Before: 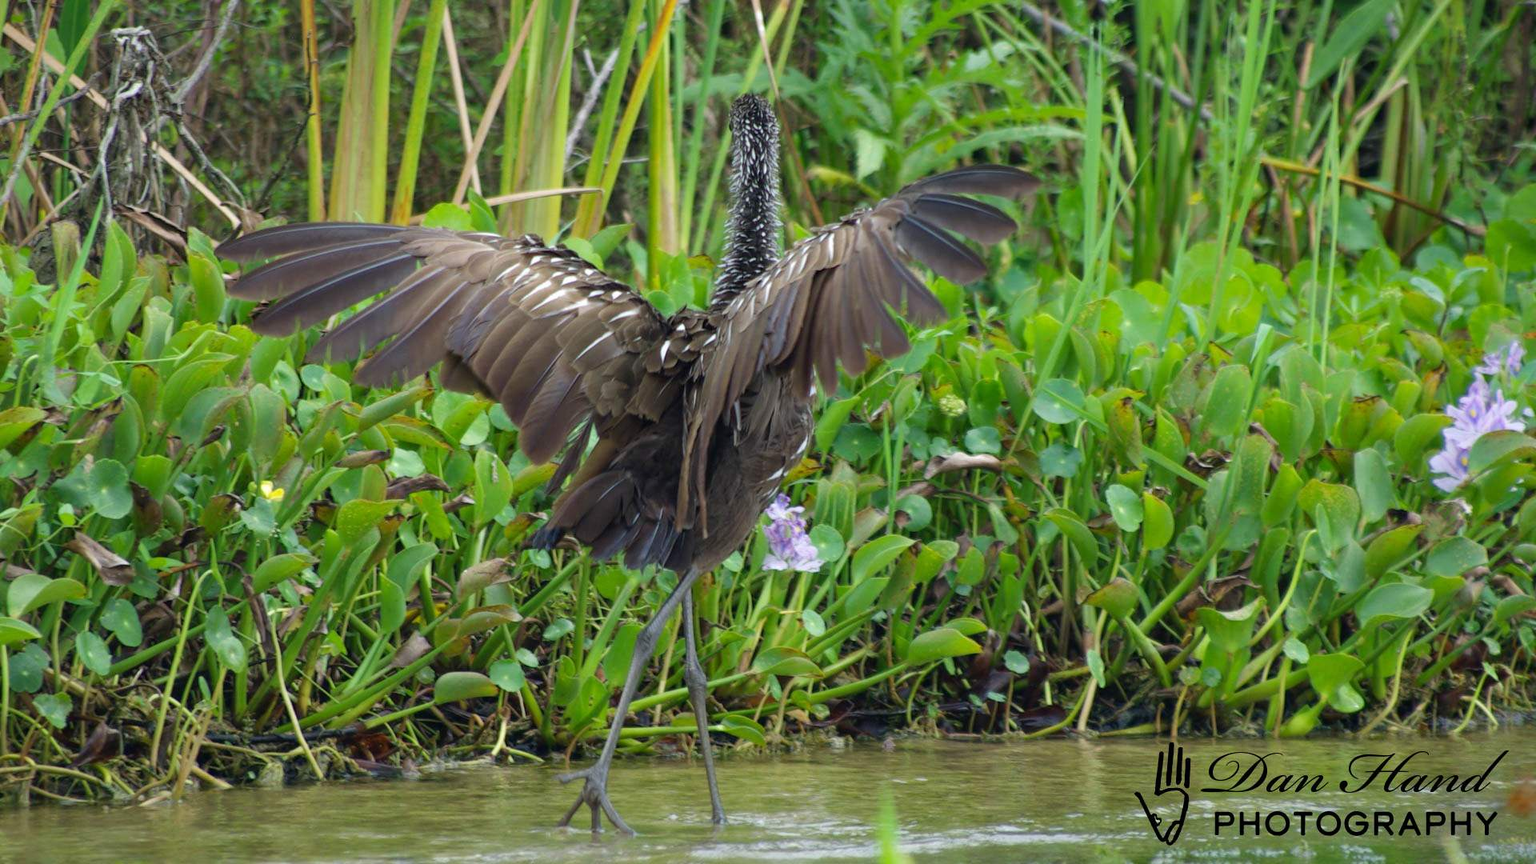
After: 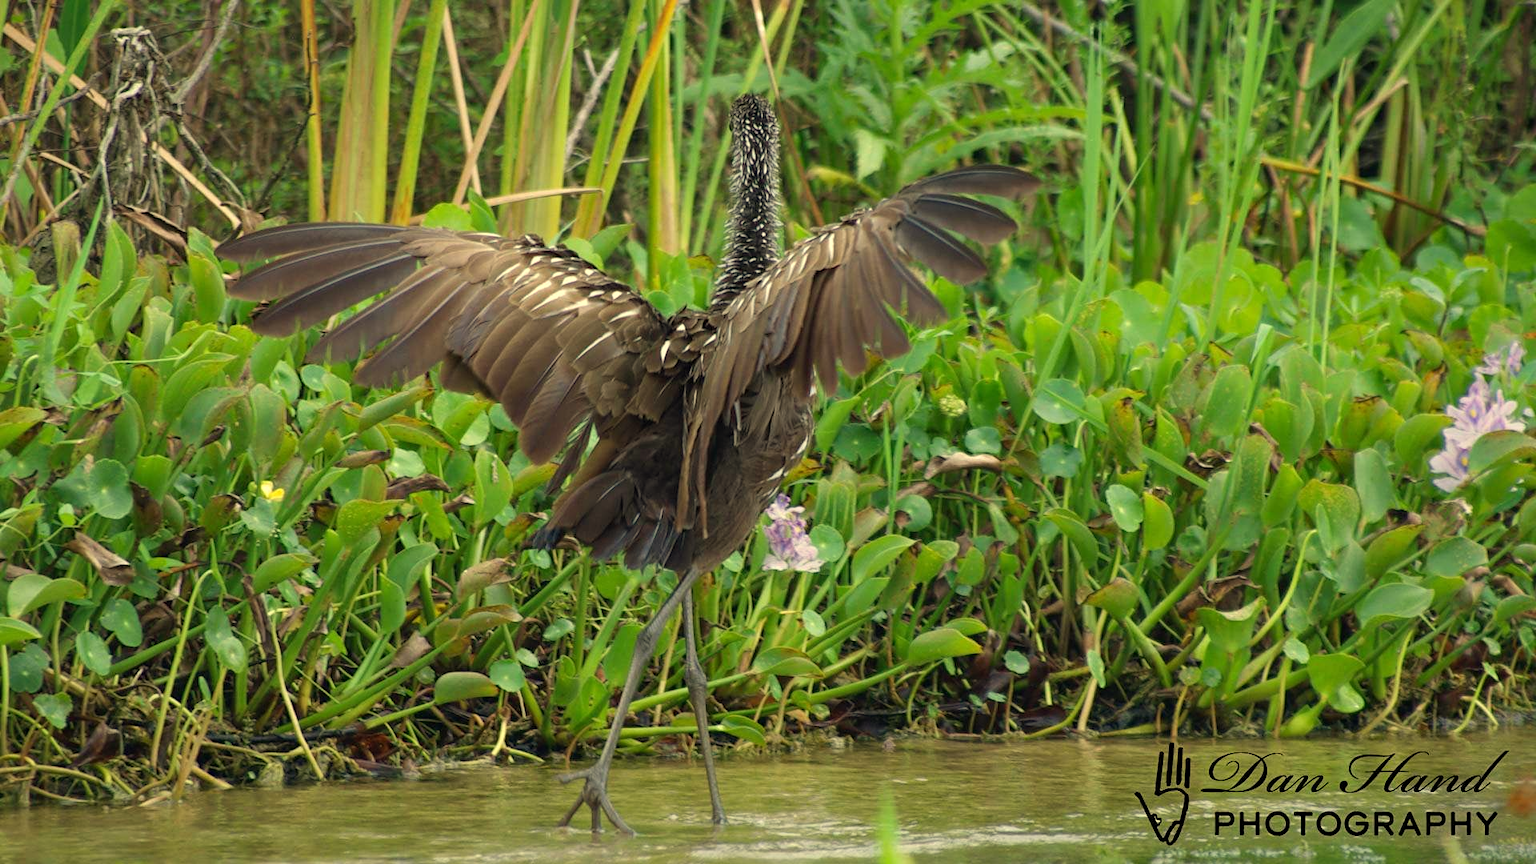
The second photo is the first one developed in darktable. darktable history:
white balance: red 1.08, blue 0.791
sharpen: amount 0.2
